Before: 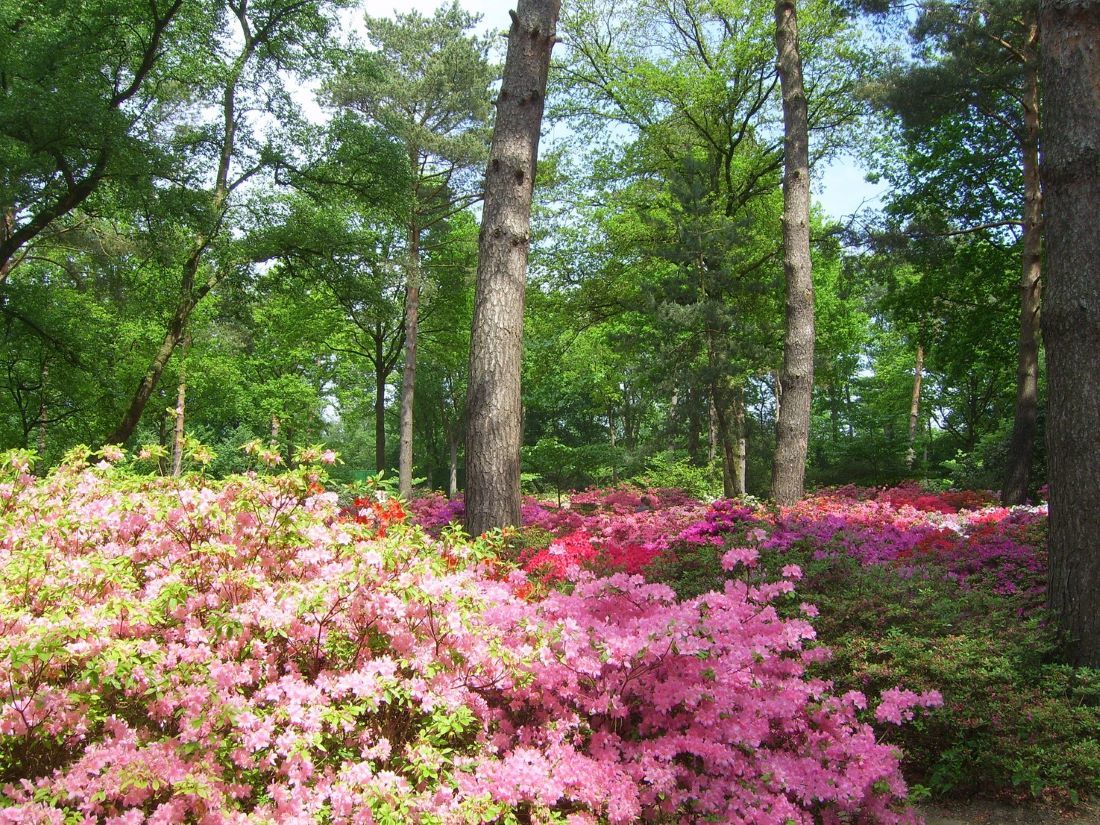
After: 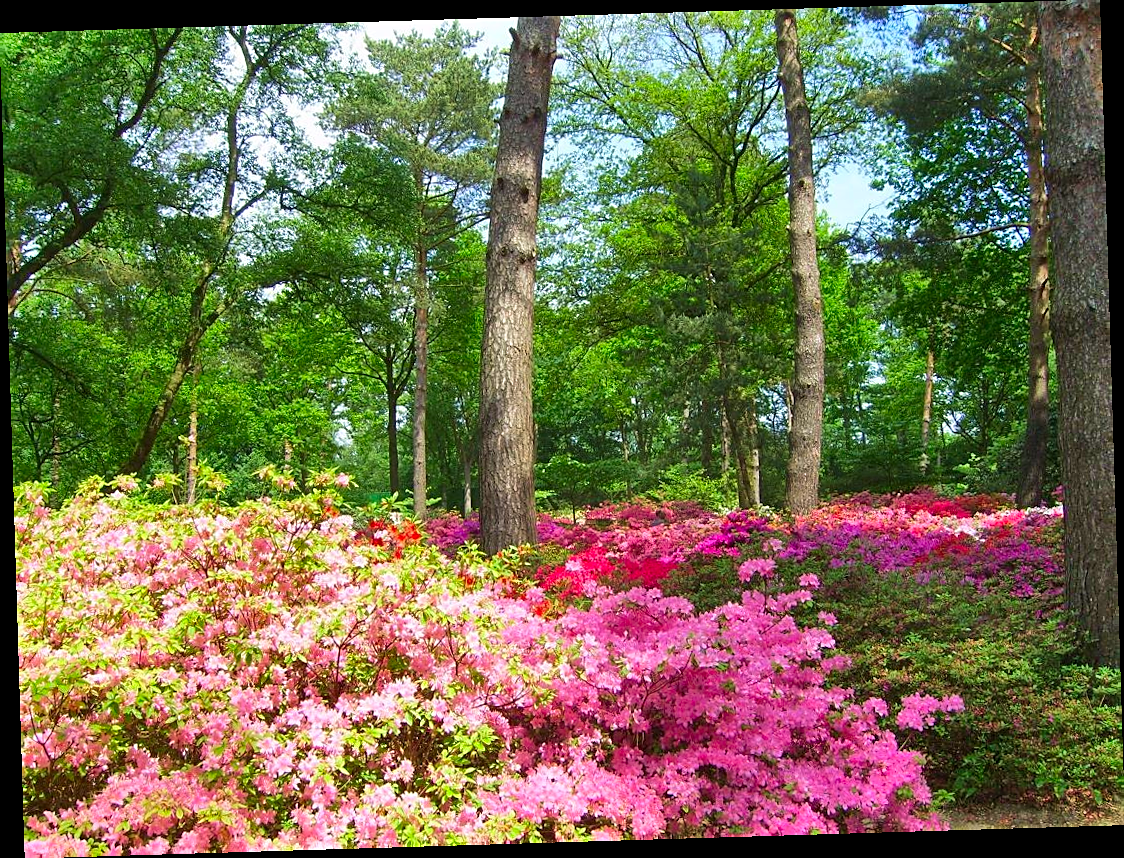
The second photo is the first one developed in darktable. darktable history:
rotate and perspective: rotation -1.75°, automatic cropping off
color correction: saturation 1.34
velvia: strength 17%
shadows and highlights: soften with gaussian
sharpen: on, module defaults
